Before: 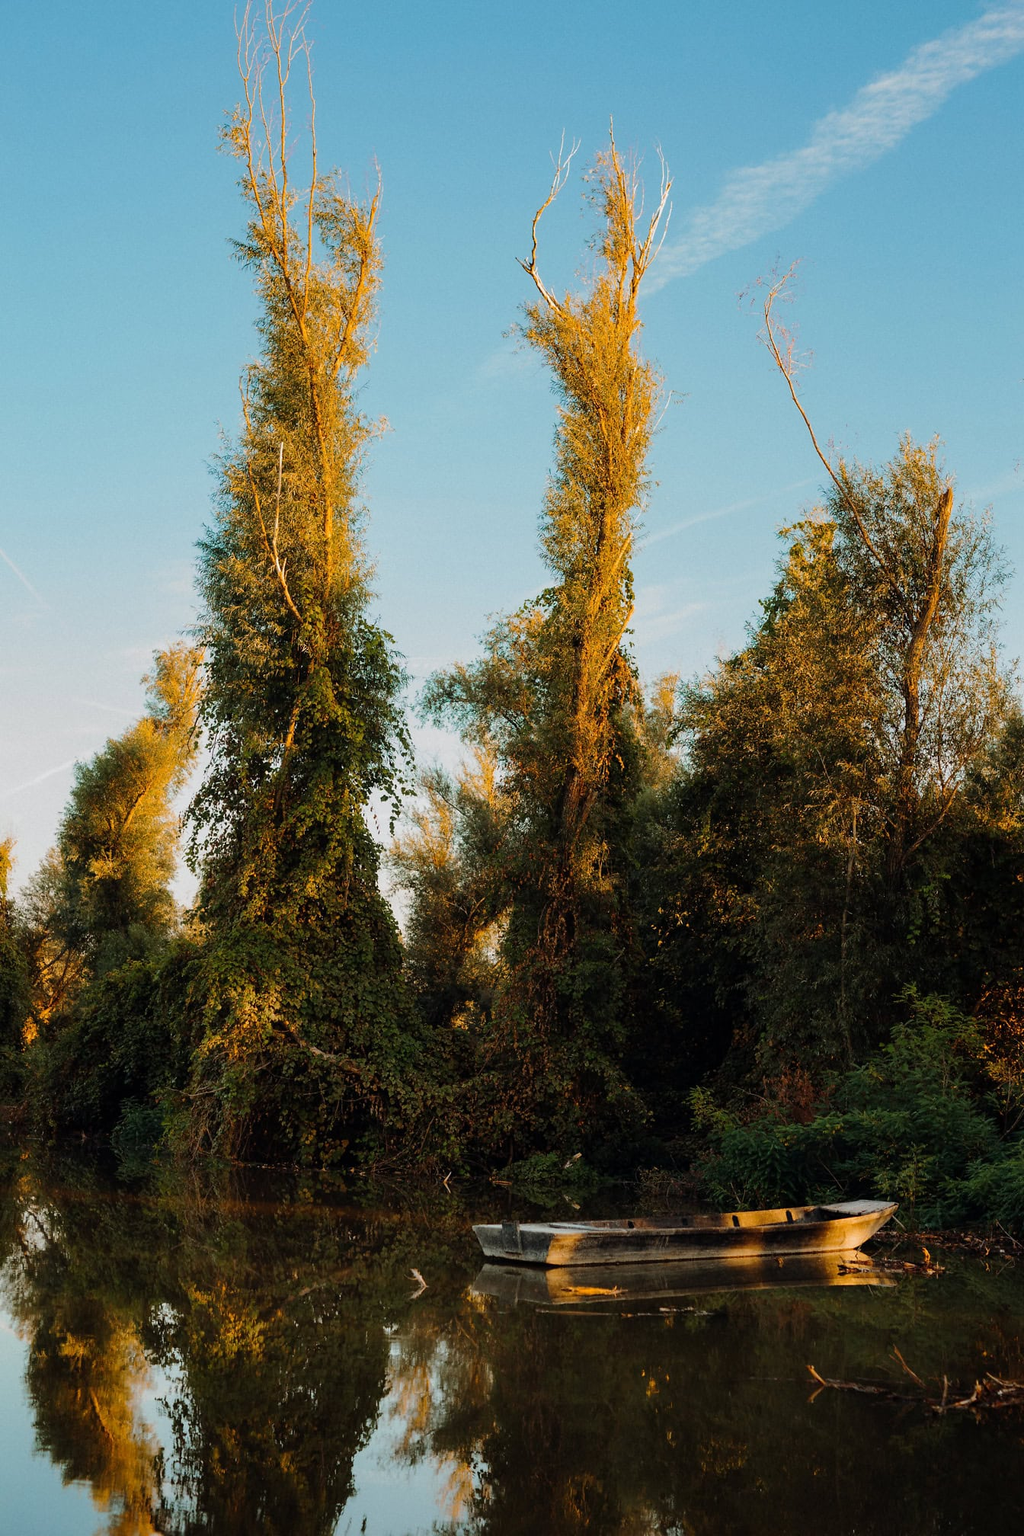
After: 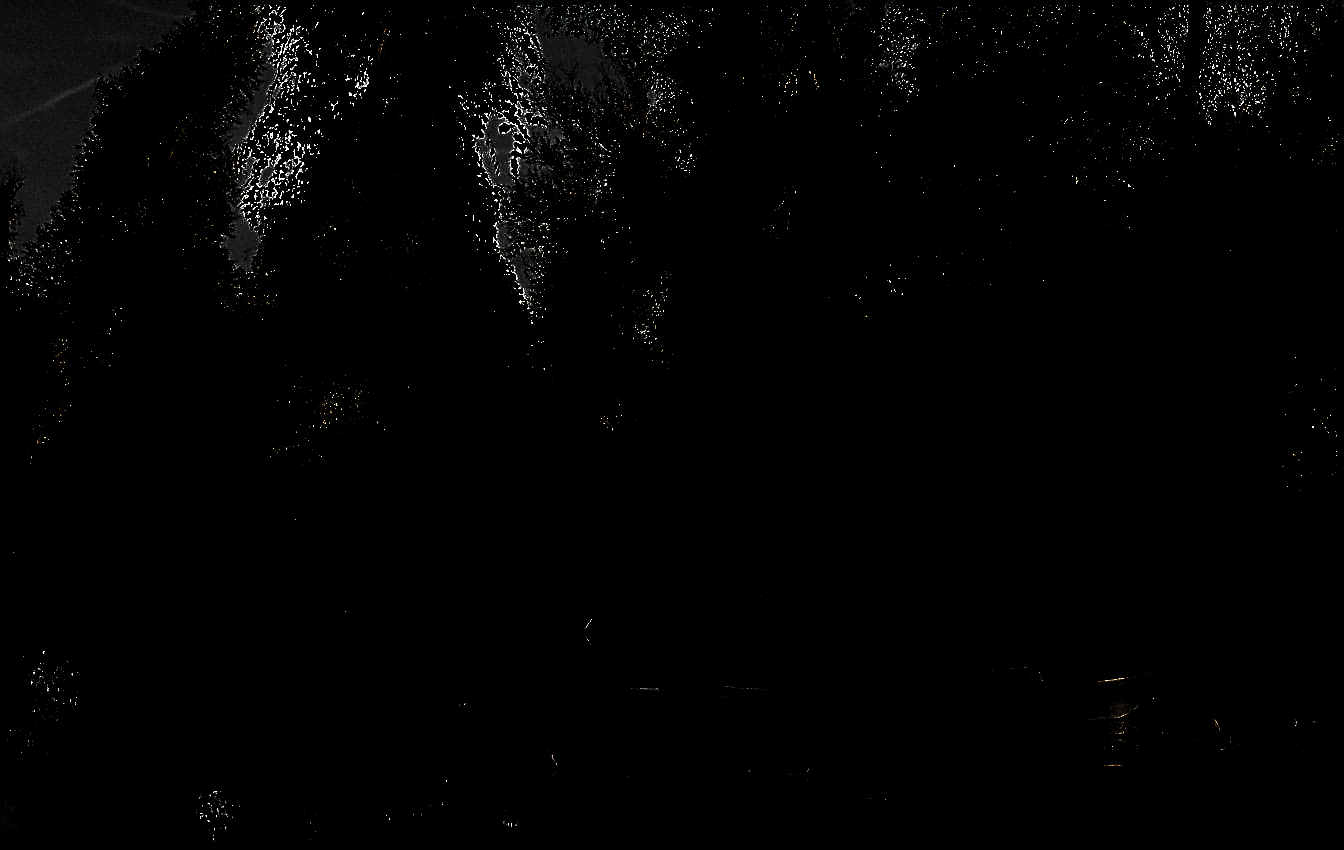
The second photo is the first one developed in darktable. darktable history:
crop: top 45.653%, bottom 12.164%
levels: levels [0.721, 0.937, 0.997]
velvia: on, module defaults
sharpen: amount 0.747
